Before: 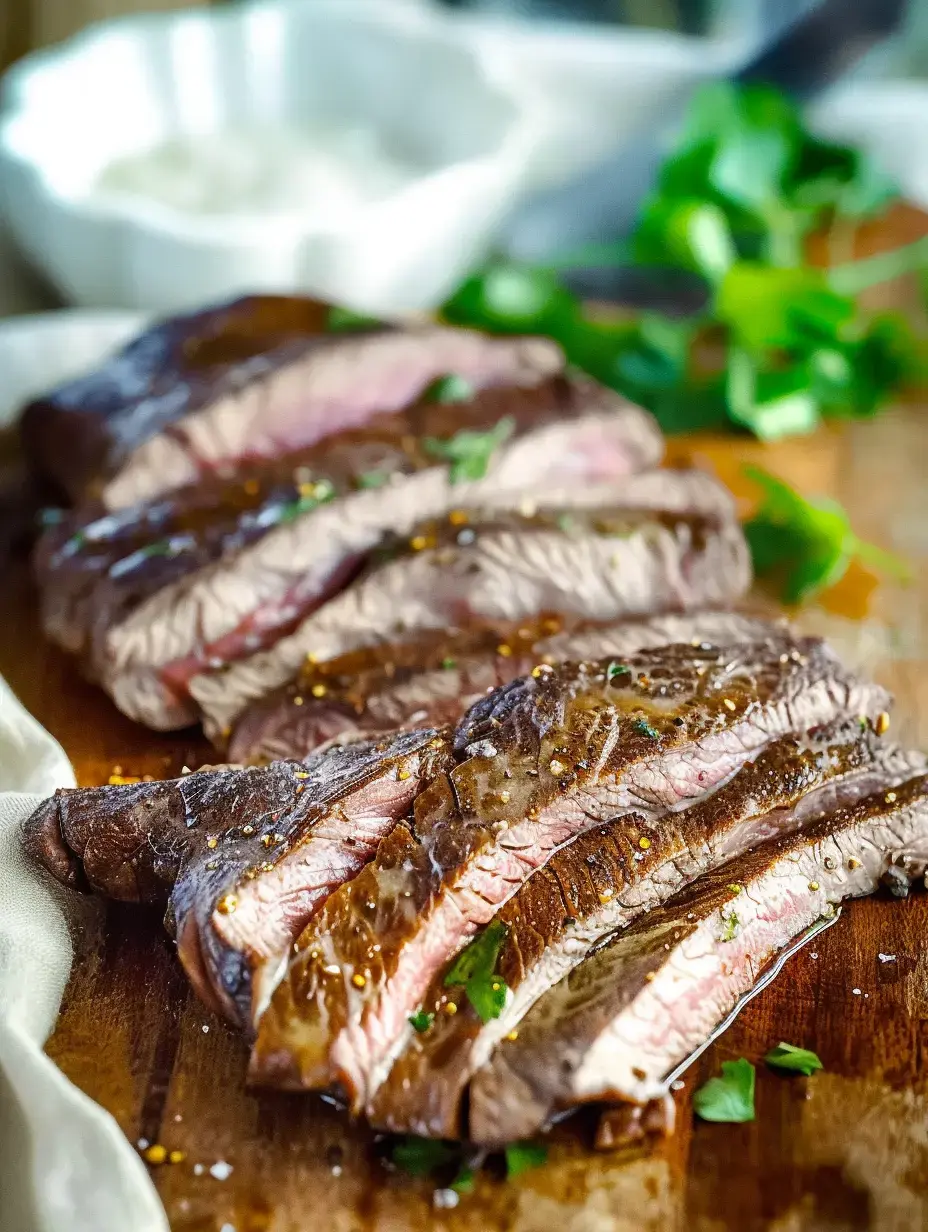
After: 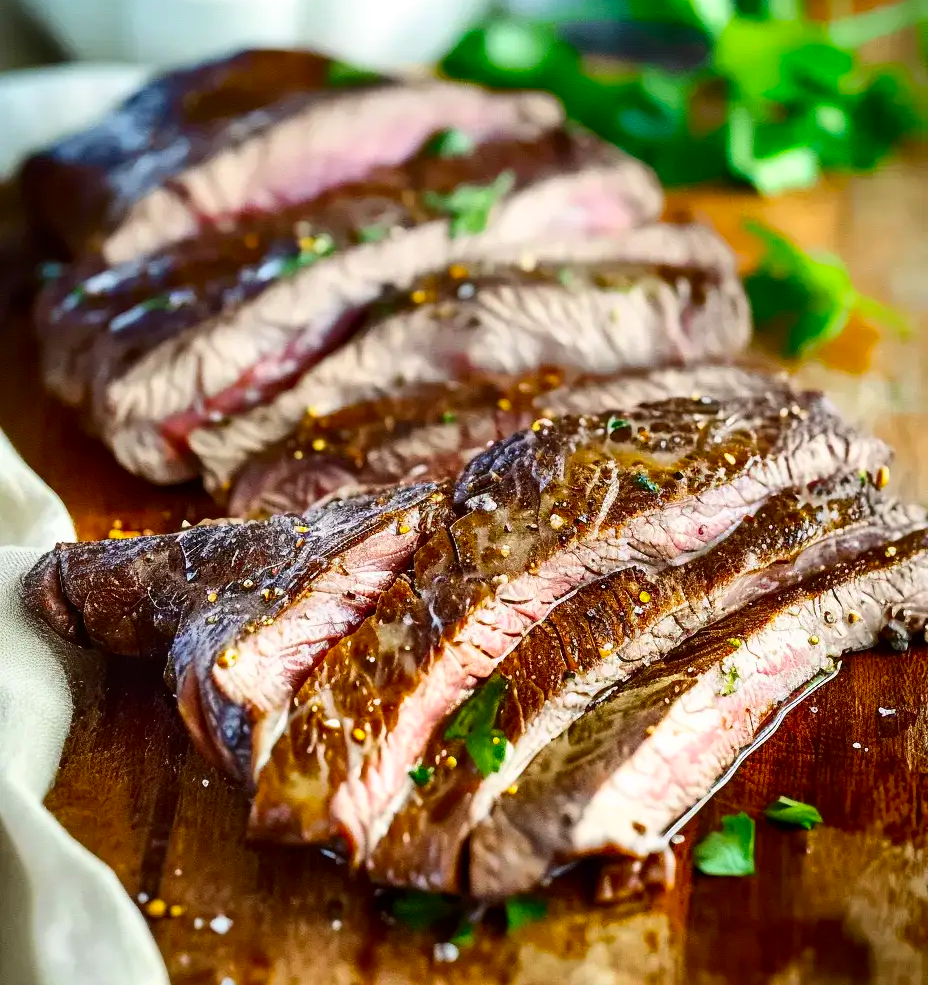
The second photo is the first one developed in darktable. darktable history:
contrast brightness saturation: contrast 0.18, saturation 0.3
crop and rotate: top 19.998%
